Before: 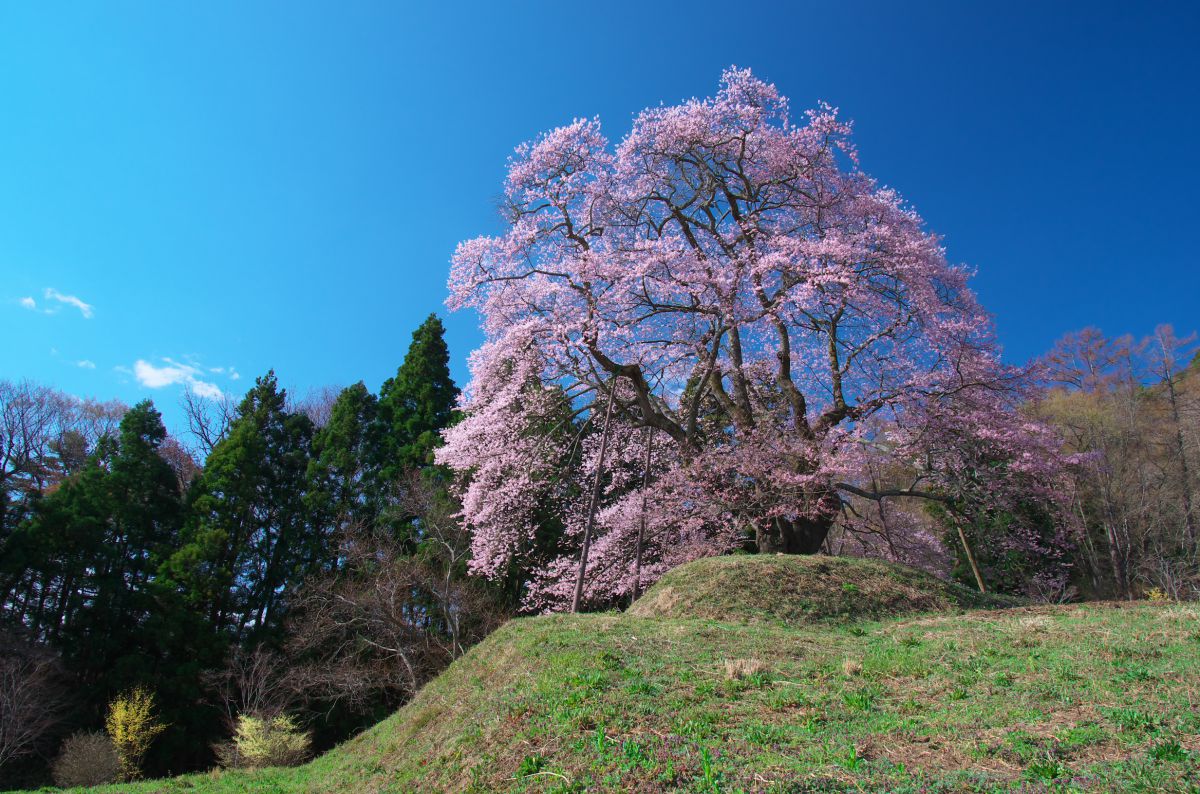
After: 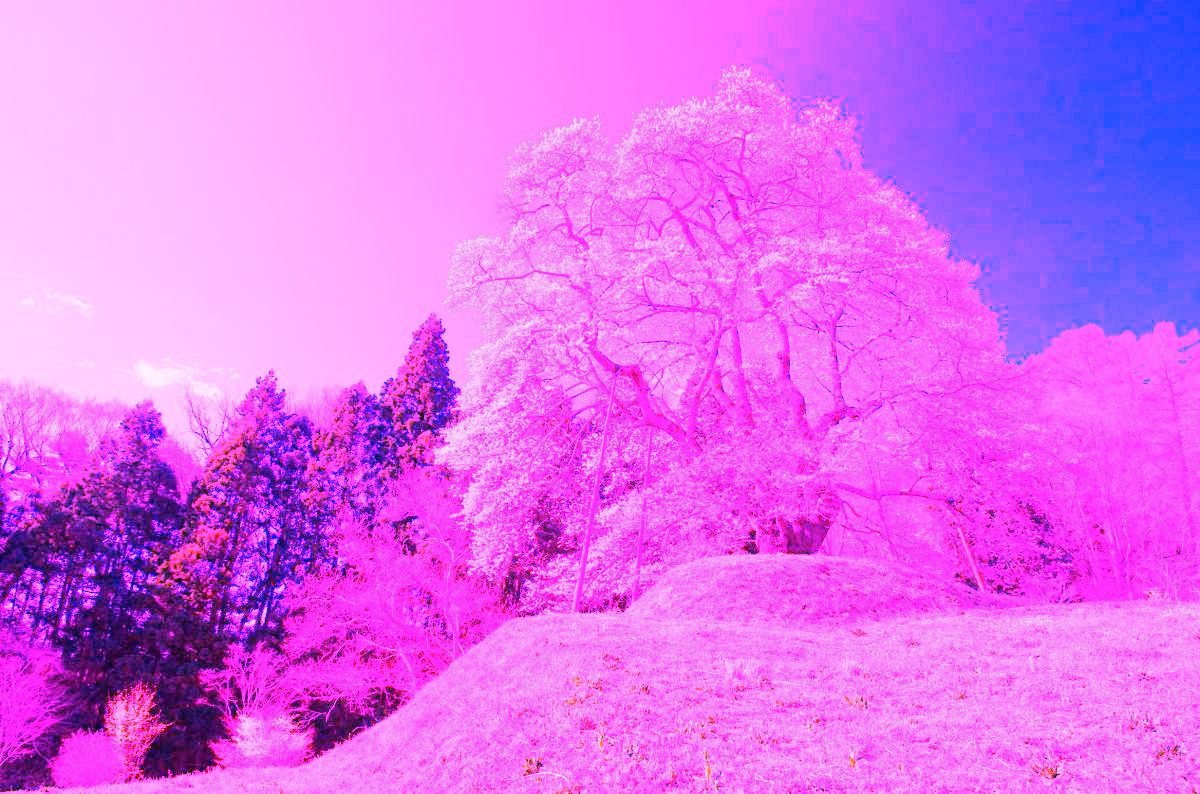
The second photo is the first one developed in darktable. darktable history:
grain: coarseness 0.09 ISO, strength 10%
white balance: red 8, blue 8
